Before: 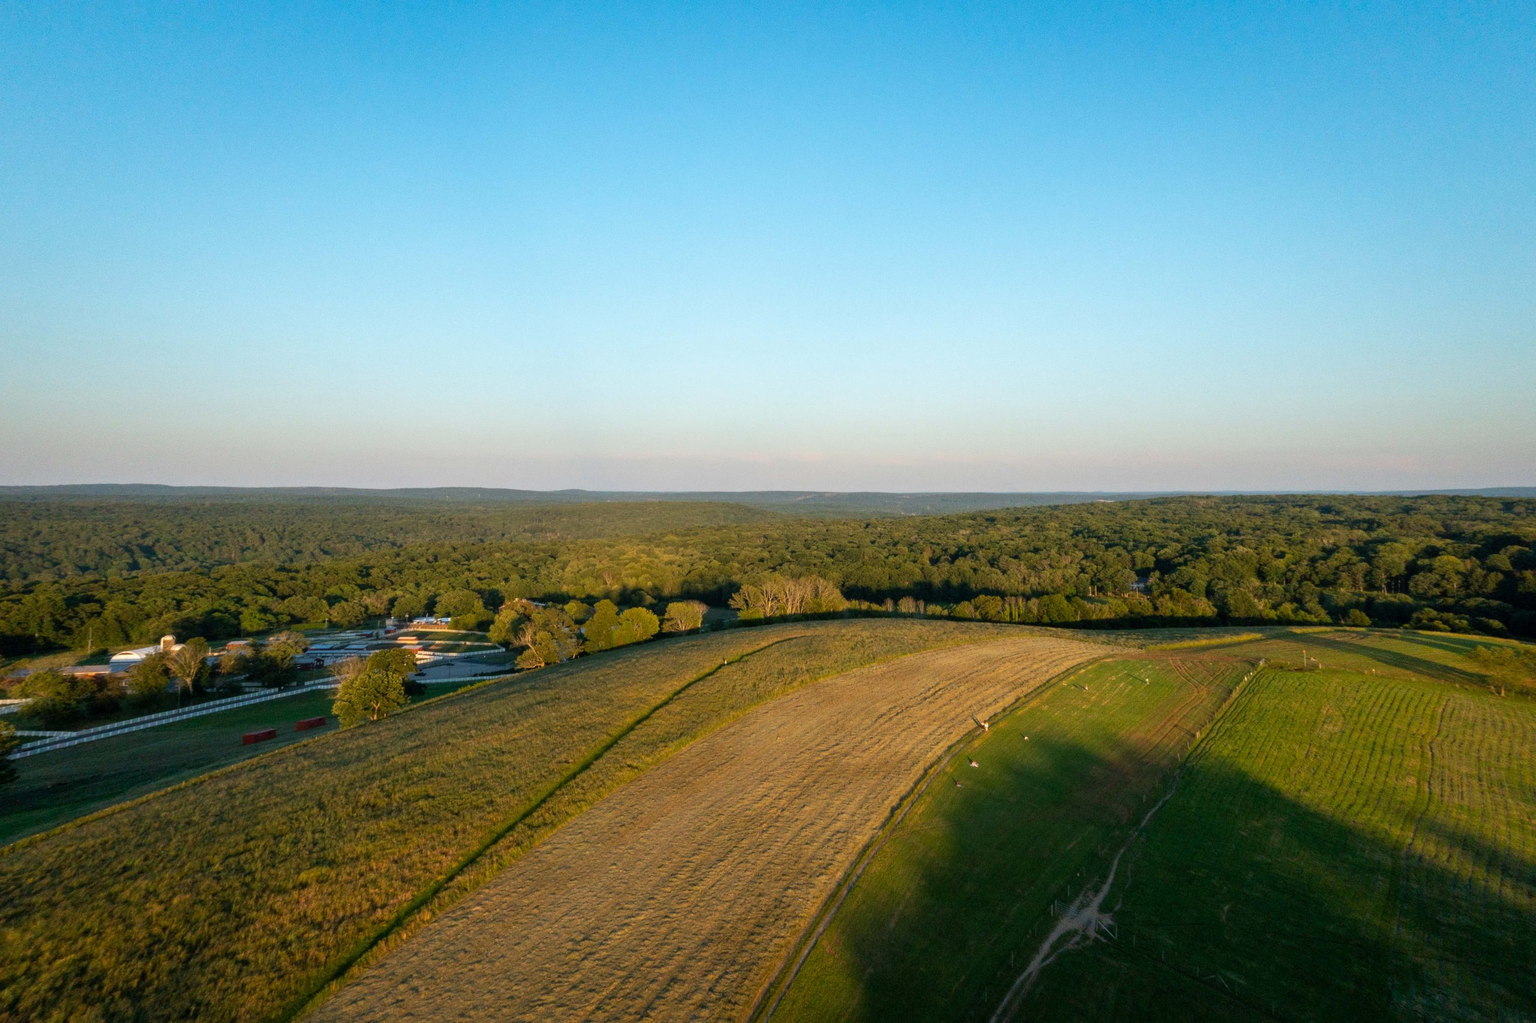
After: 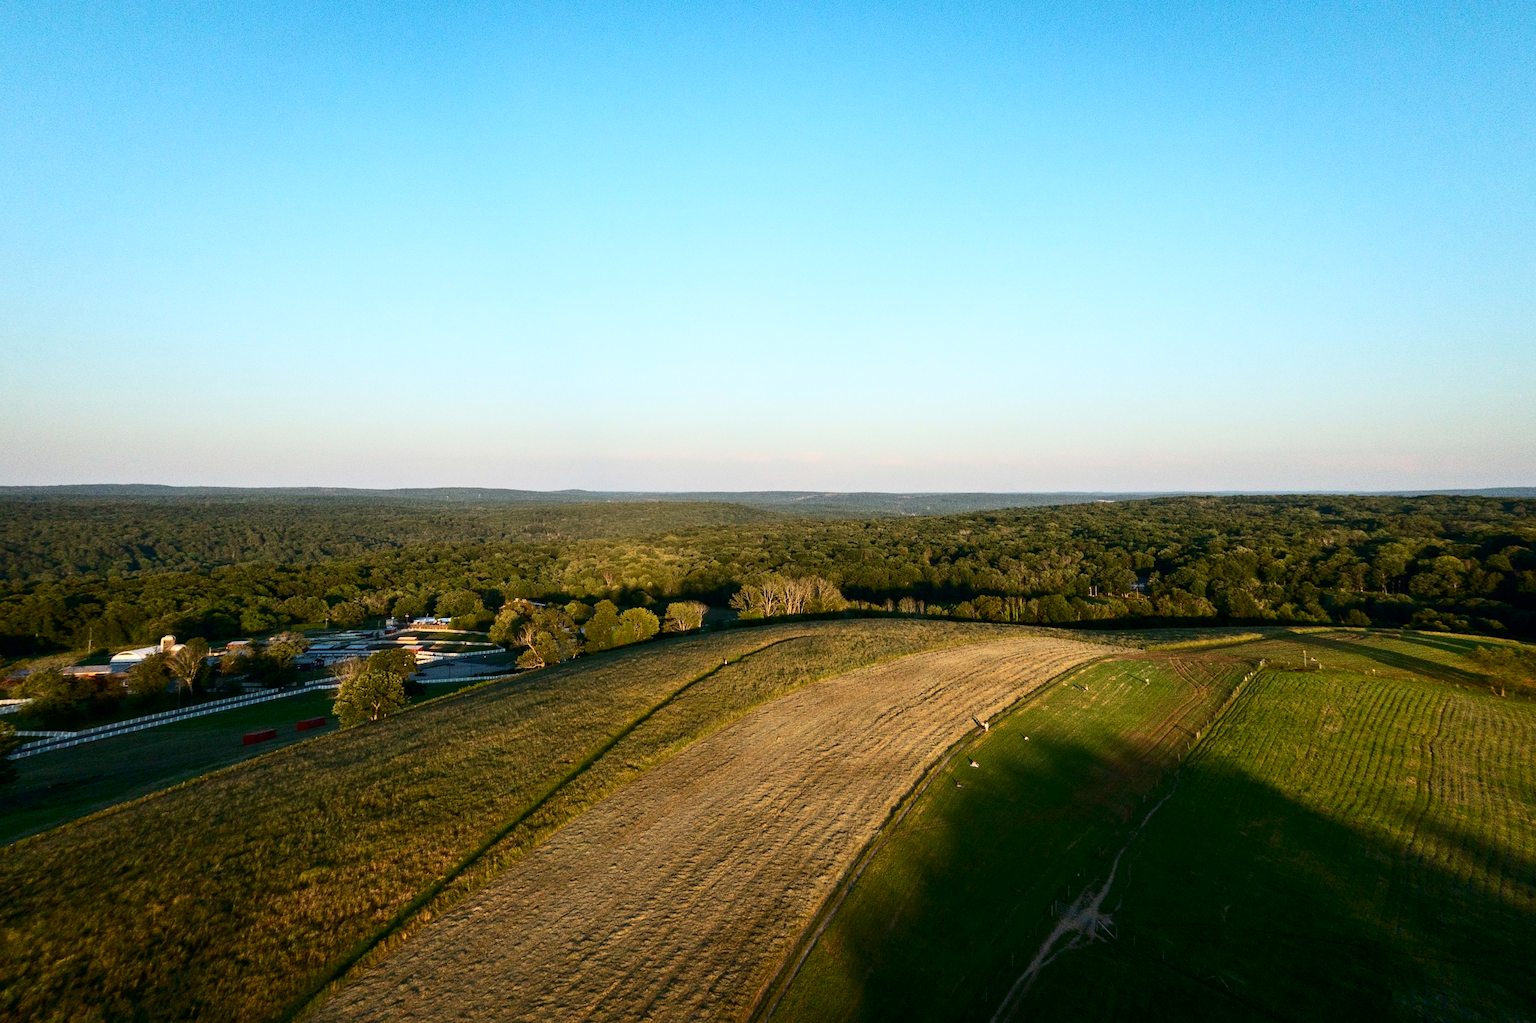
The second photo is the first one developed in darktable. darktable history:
contrast brightness saturation: contrast 0.296
sharpen: radius 1.228, amount 0.295, threshold 0.242
